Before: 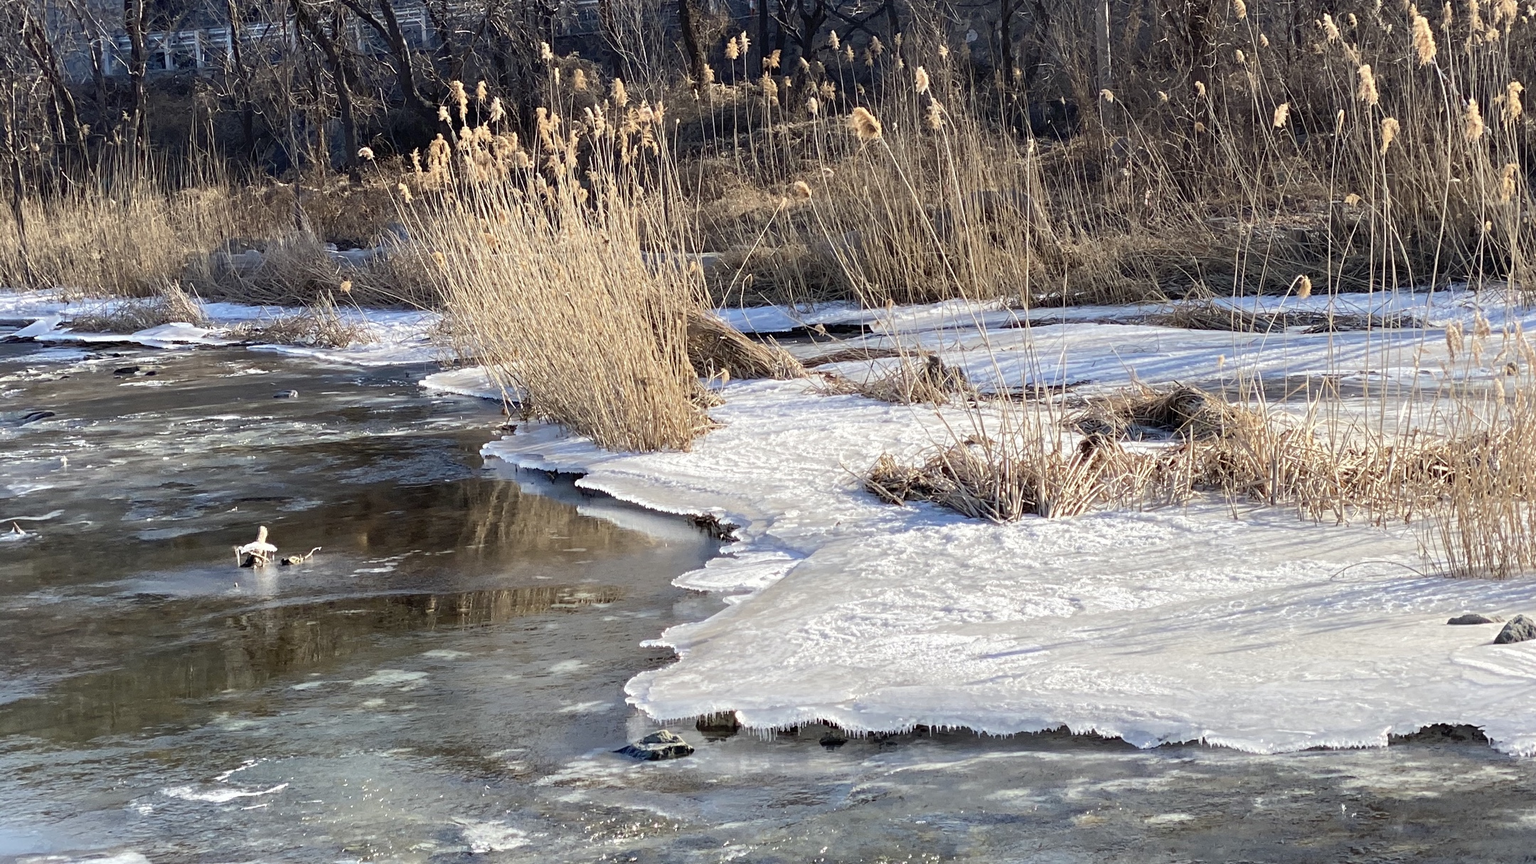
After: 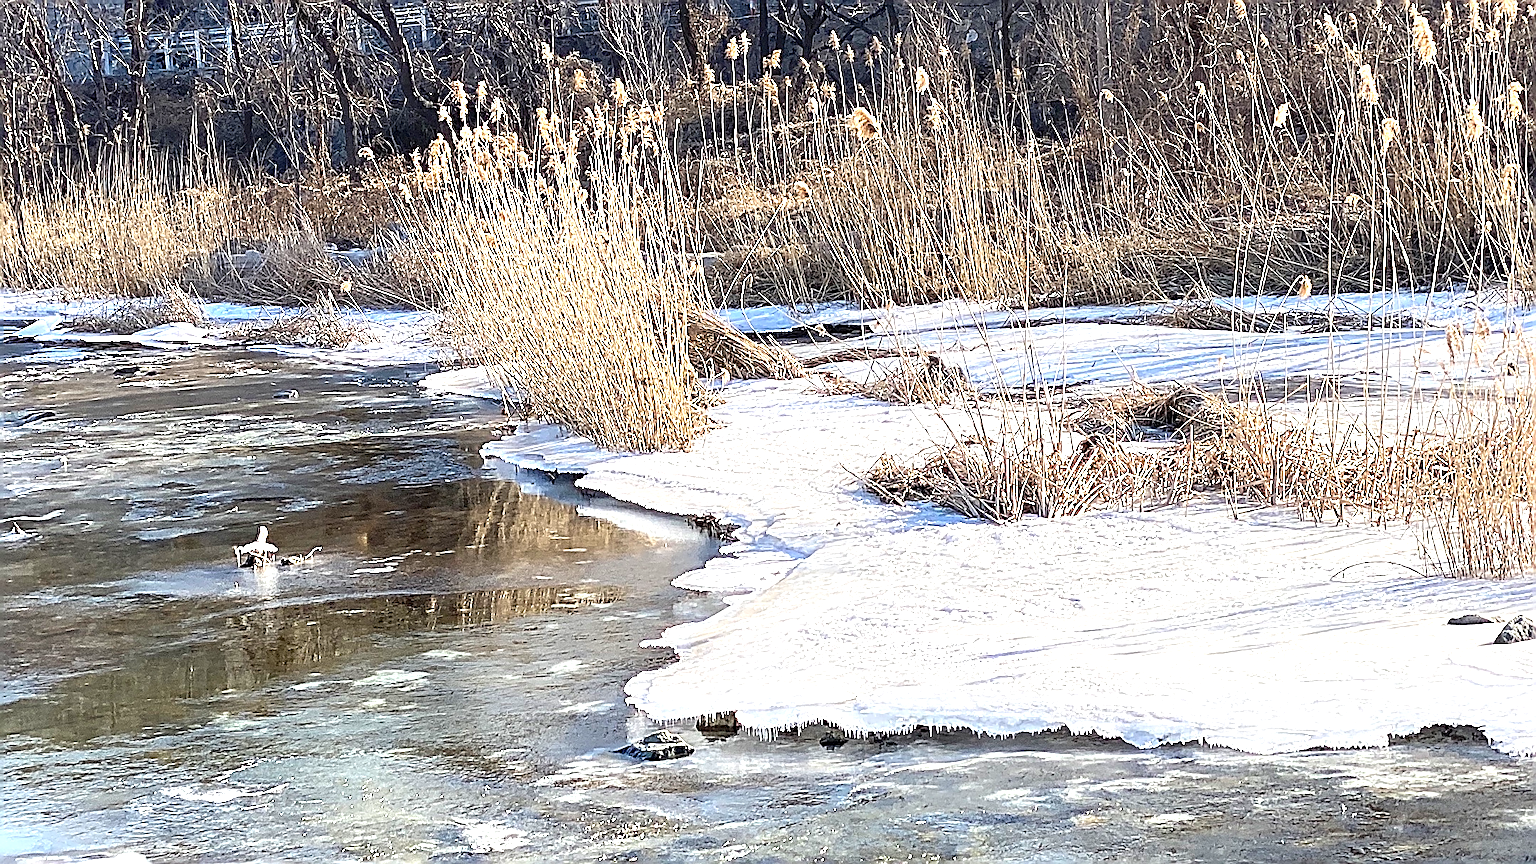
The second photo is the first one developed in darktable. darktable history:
tone equalizer: on, module defaults
exposure: black level correction 0, exposure 1.032 EV, compensate highlight preservation false
sharpen: amount 1.865
